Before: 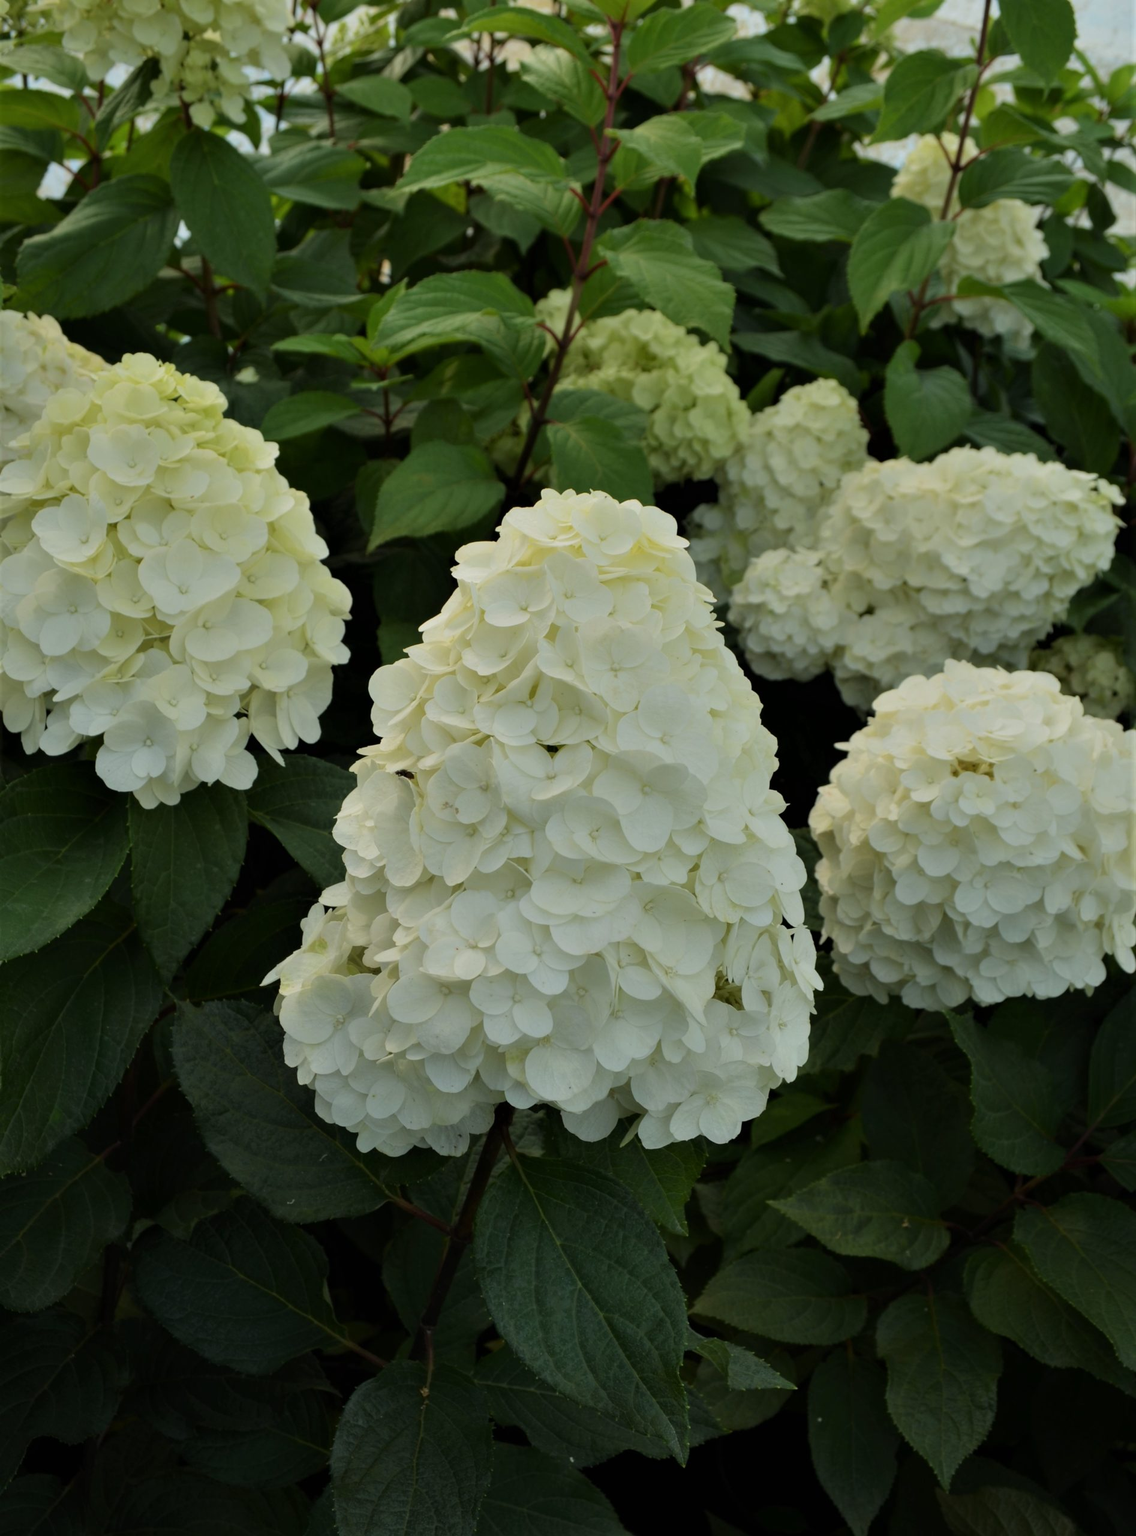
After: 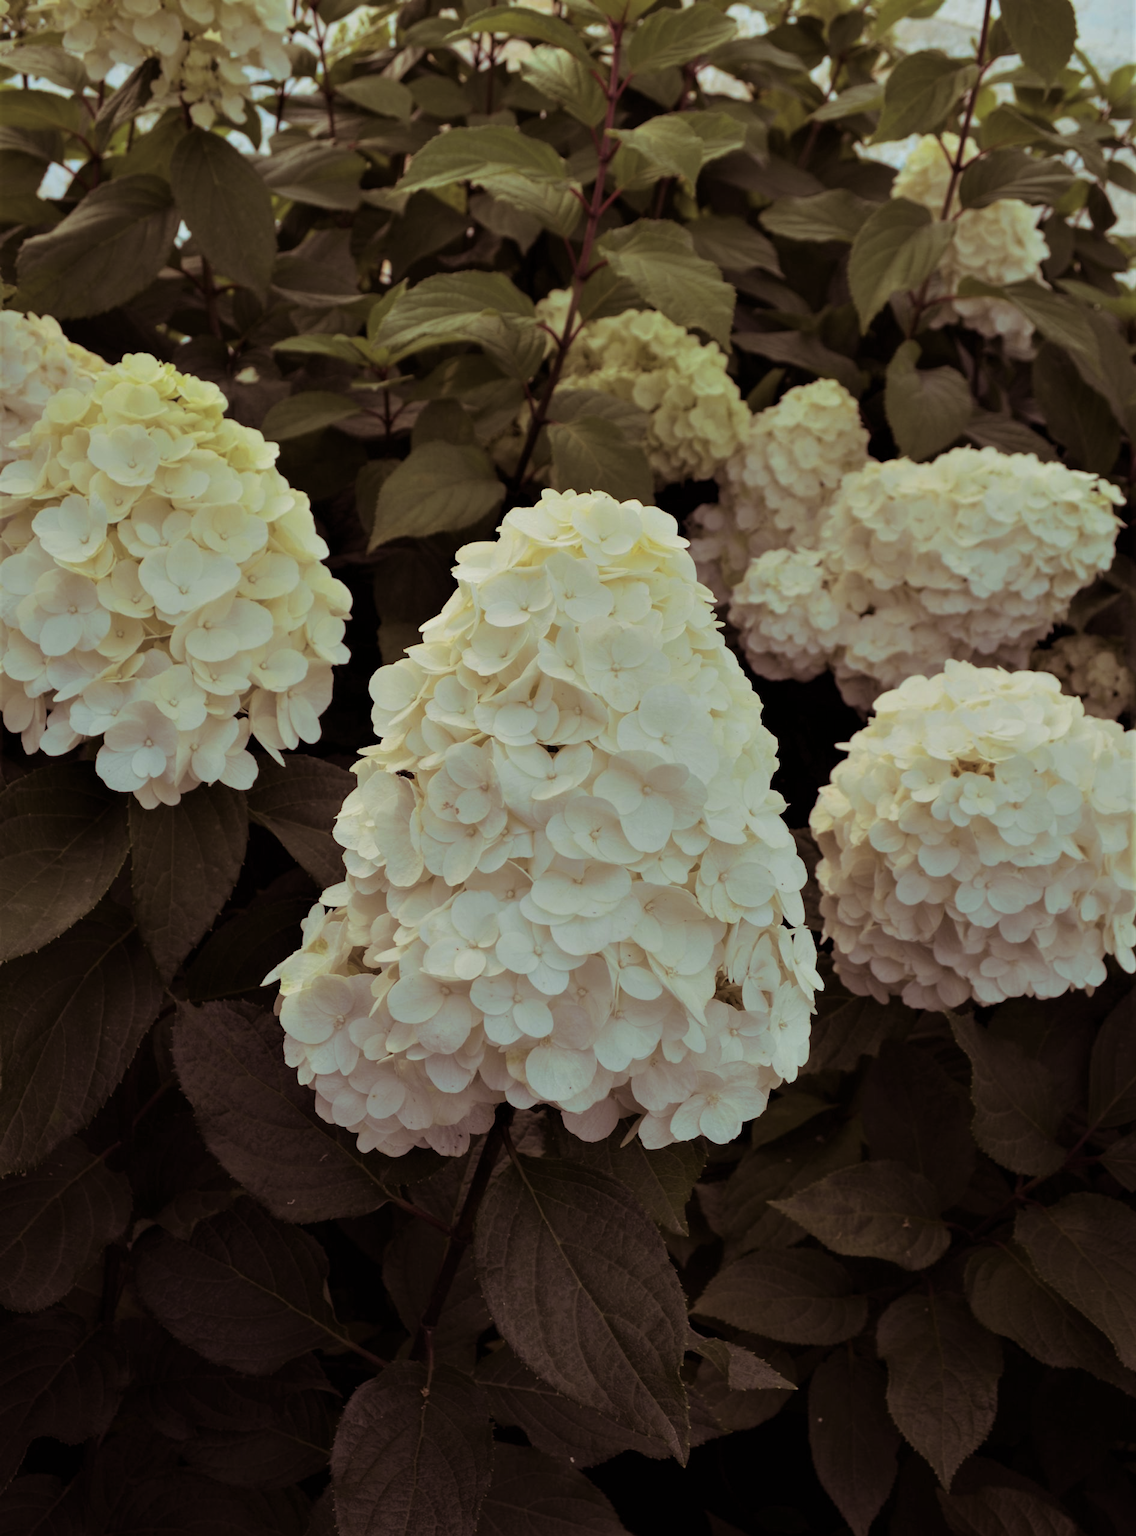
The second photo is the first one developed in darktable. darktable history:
split-toning: highlights › hue 298.8°, highlights › saturation 0.73, compress 41.76%
white balance: emerald 1
